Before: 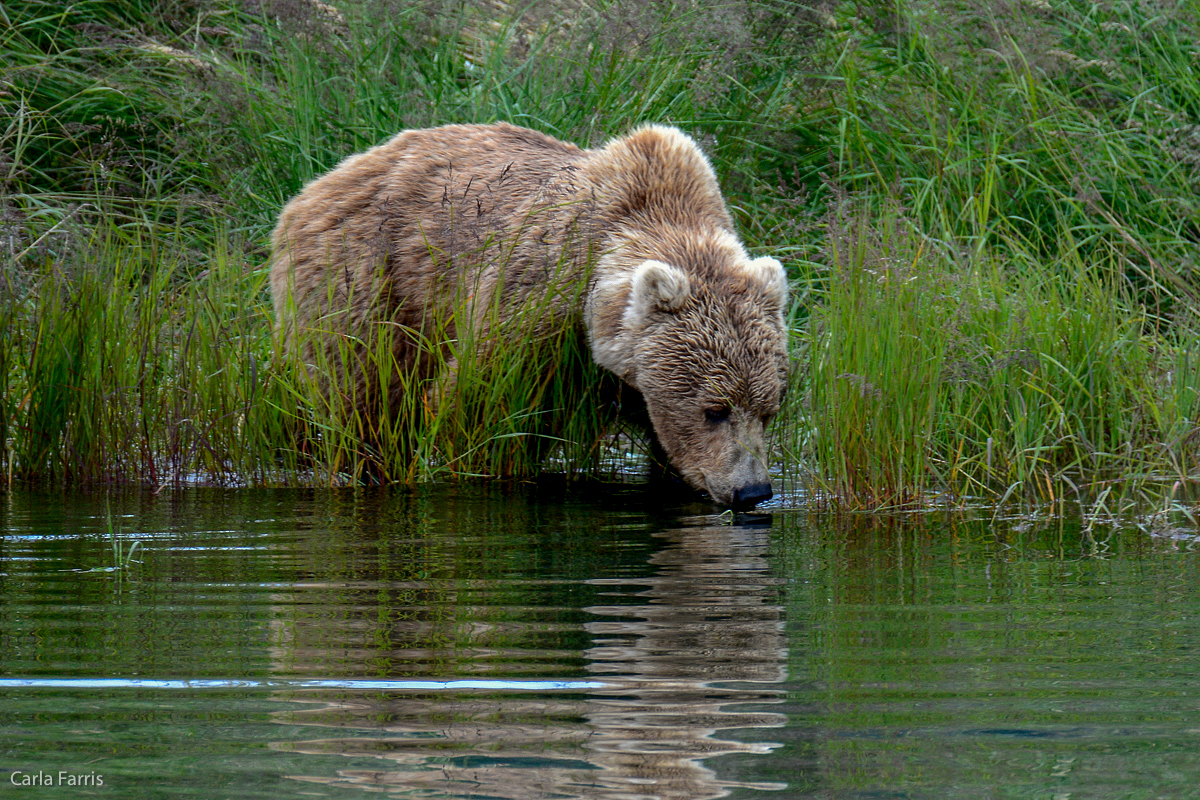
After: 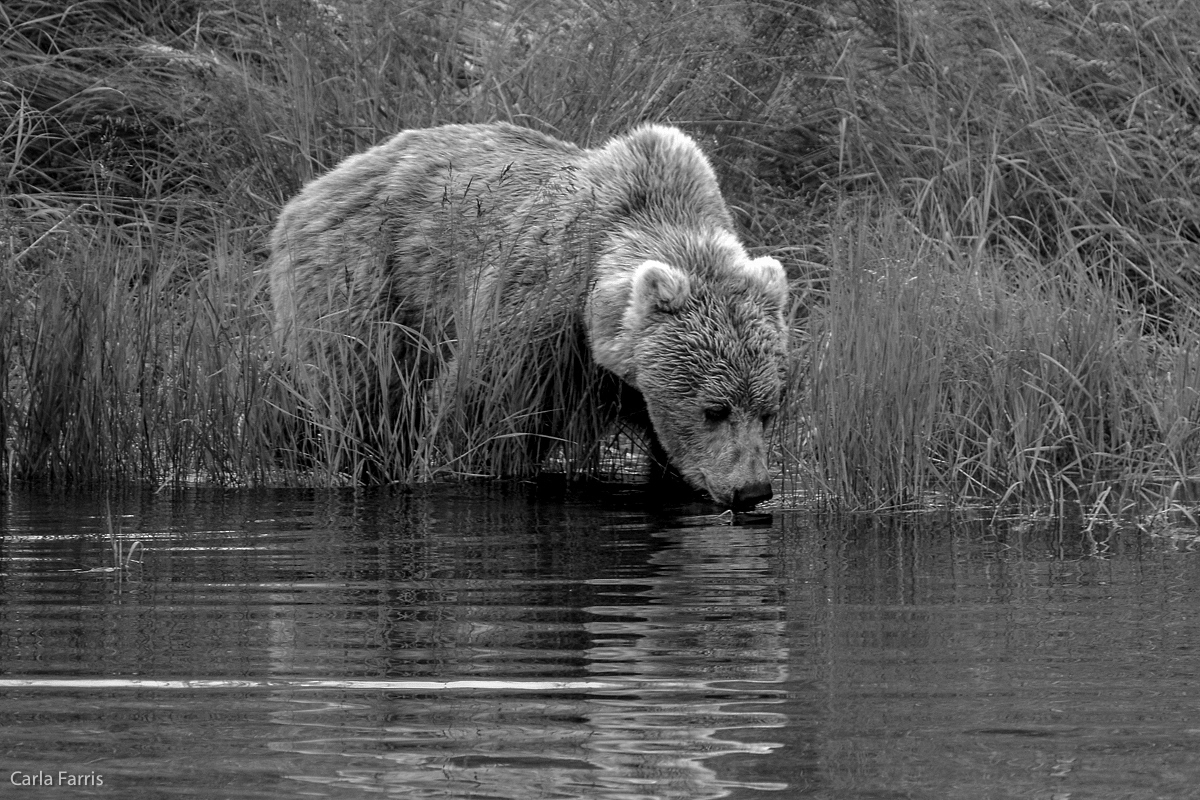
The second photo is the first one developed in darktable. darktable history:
white balance: red 1.127, blue 0.943
monochrome: a 32, b 64, size 2.3, highlights 1
contrast brightness saturation: saturation 0.18
